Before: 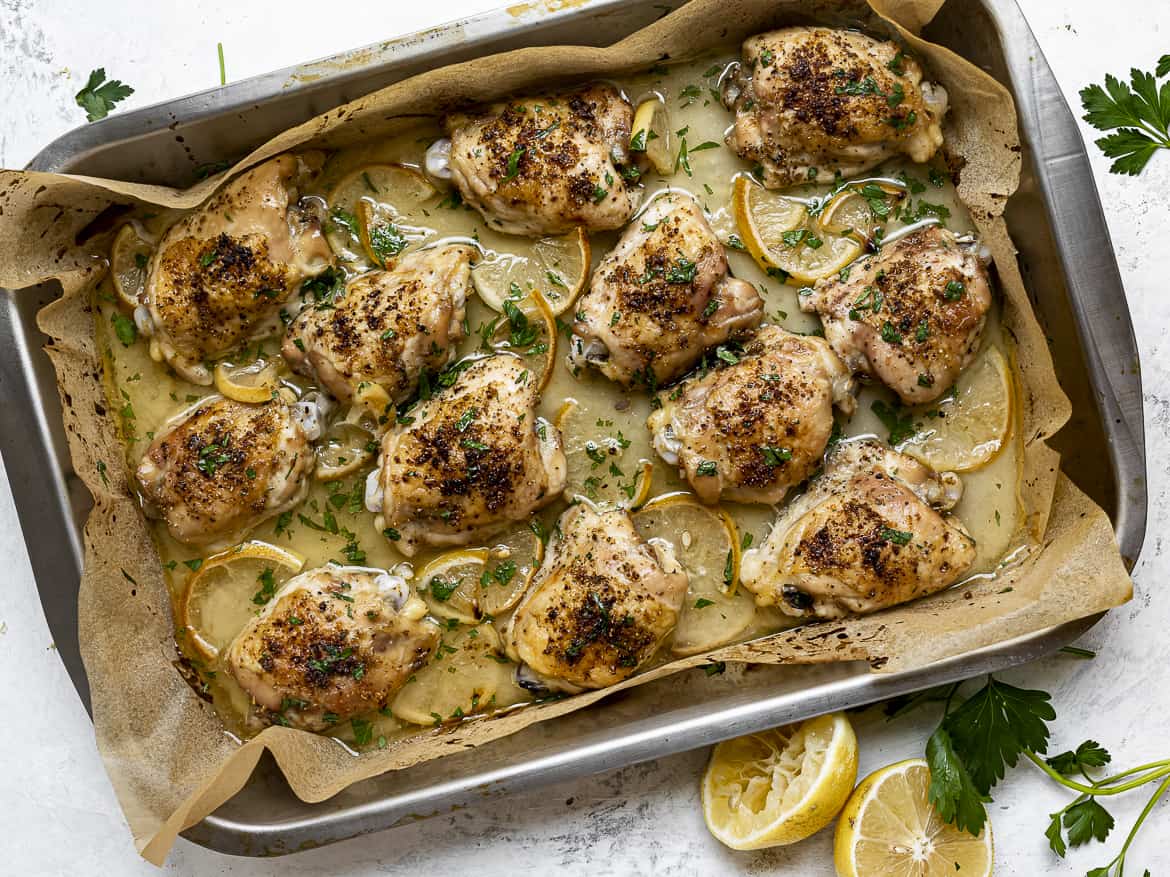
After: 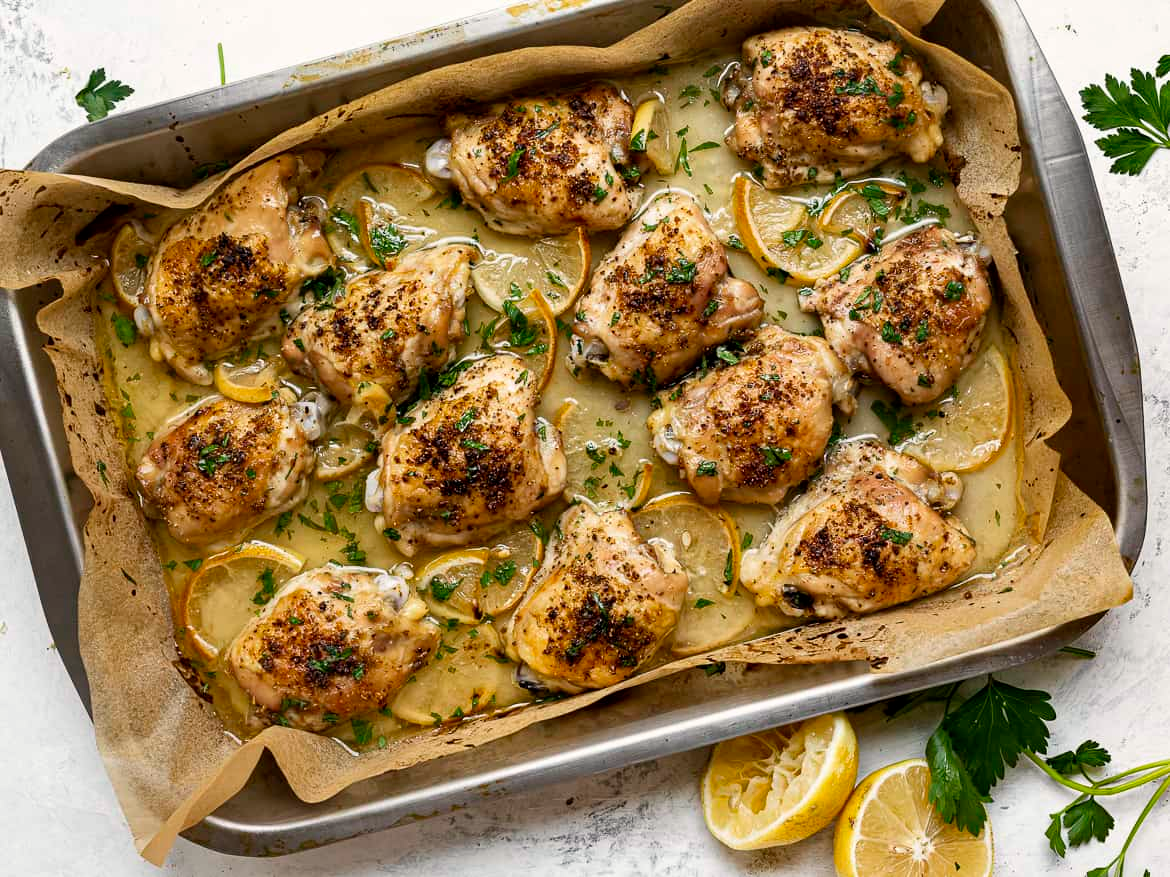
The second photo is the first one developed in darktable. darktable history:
color correction: highlights a* 0.924, highlights b* 2.88, saturation 1.07
